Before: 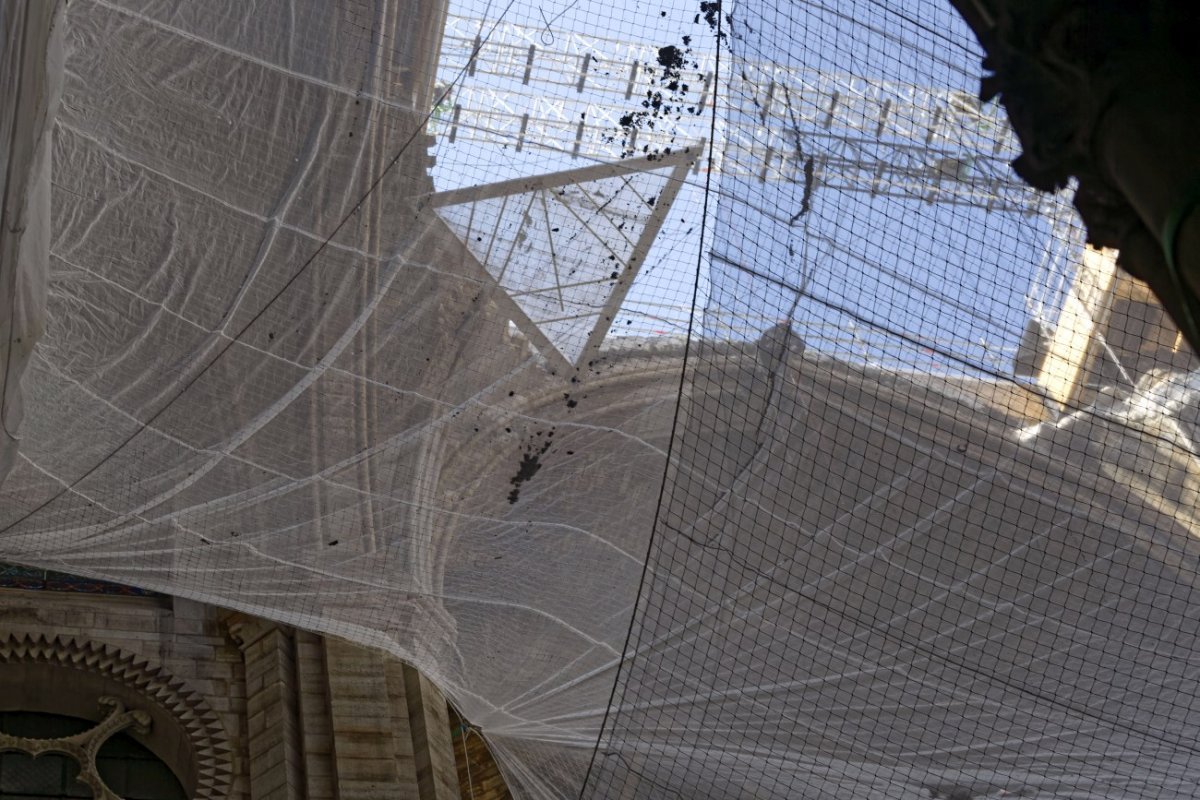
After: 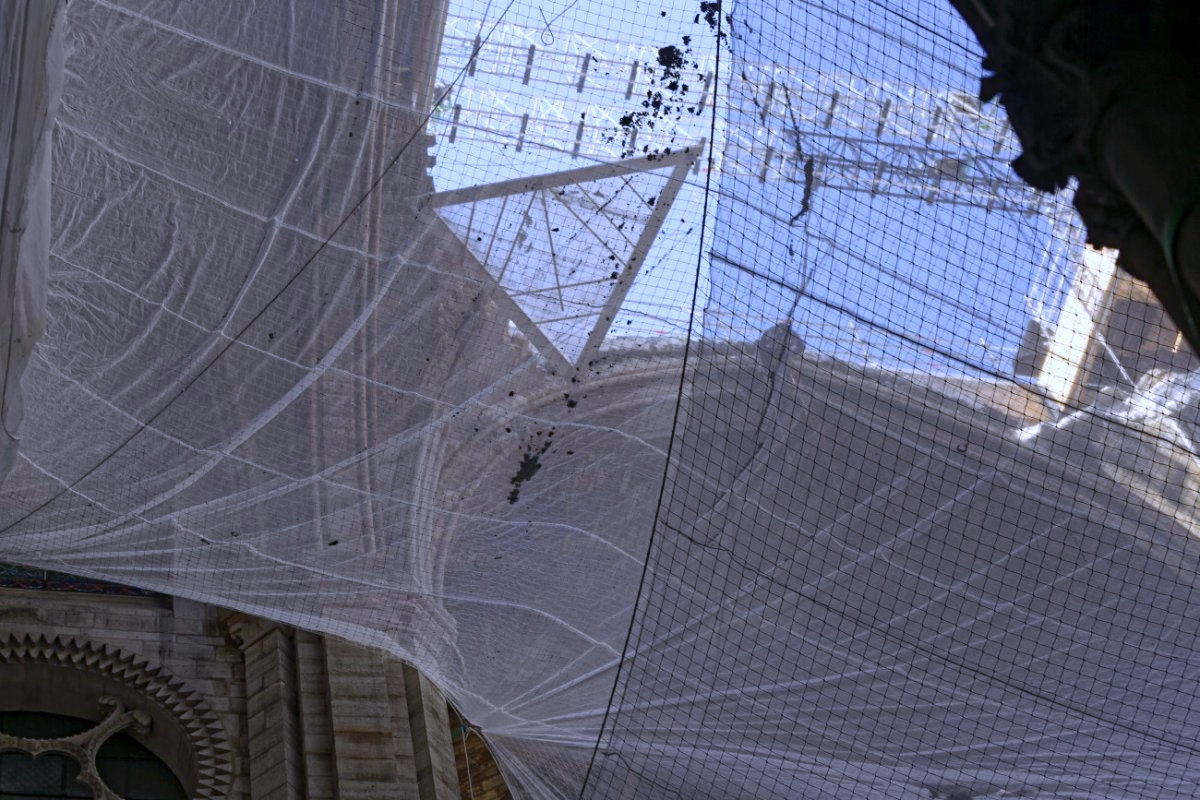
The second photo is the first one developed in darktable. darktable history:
color calibration: illuminant as shot in camera, x 0.377, y 0.393, temperature 4165.21 K
